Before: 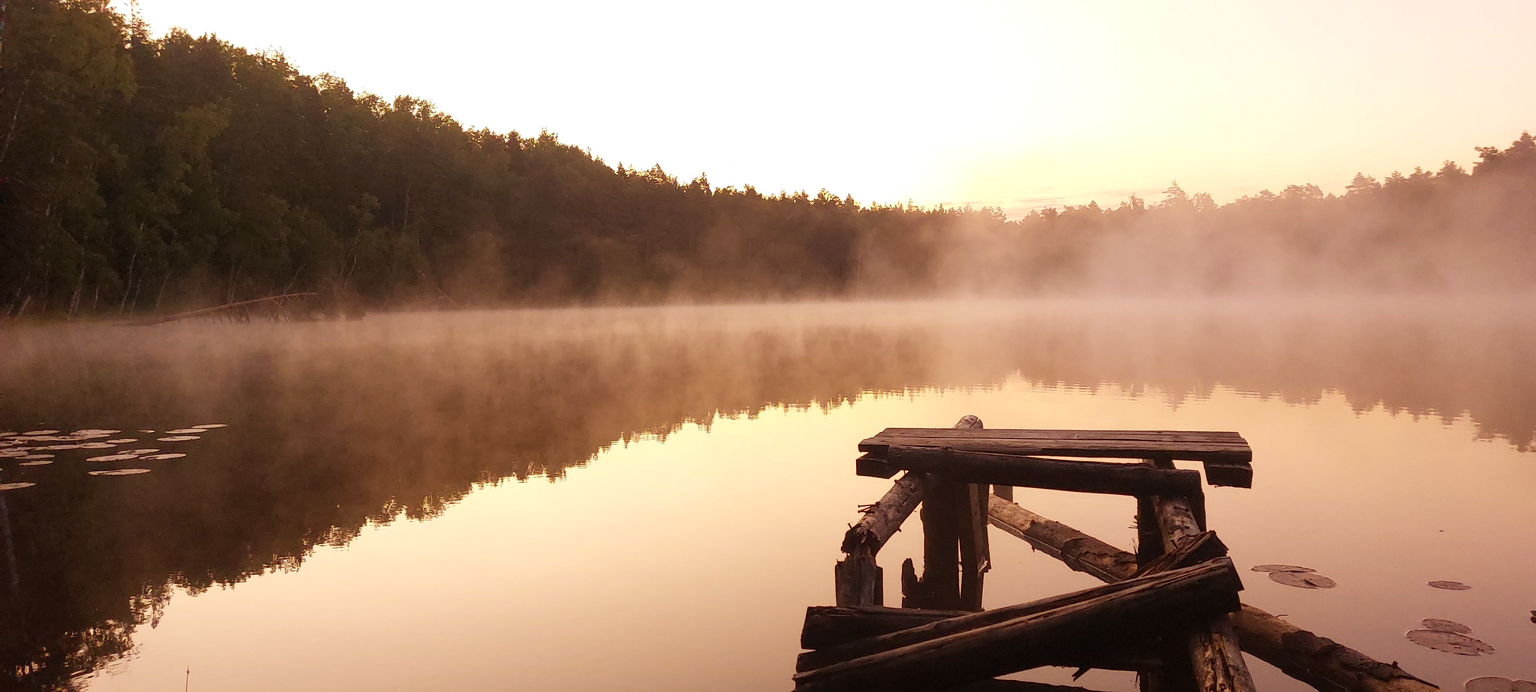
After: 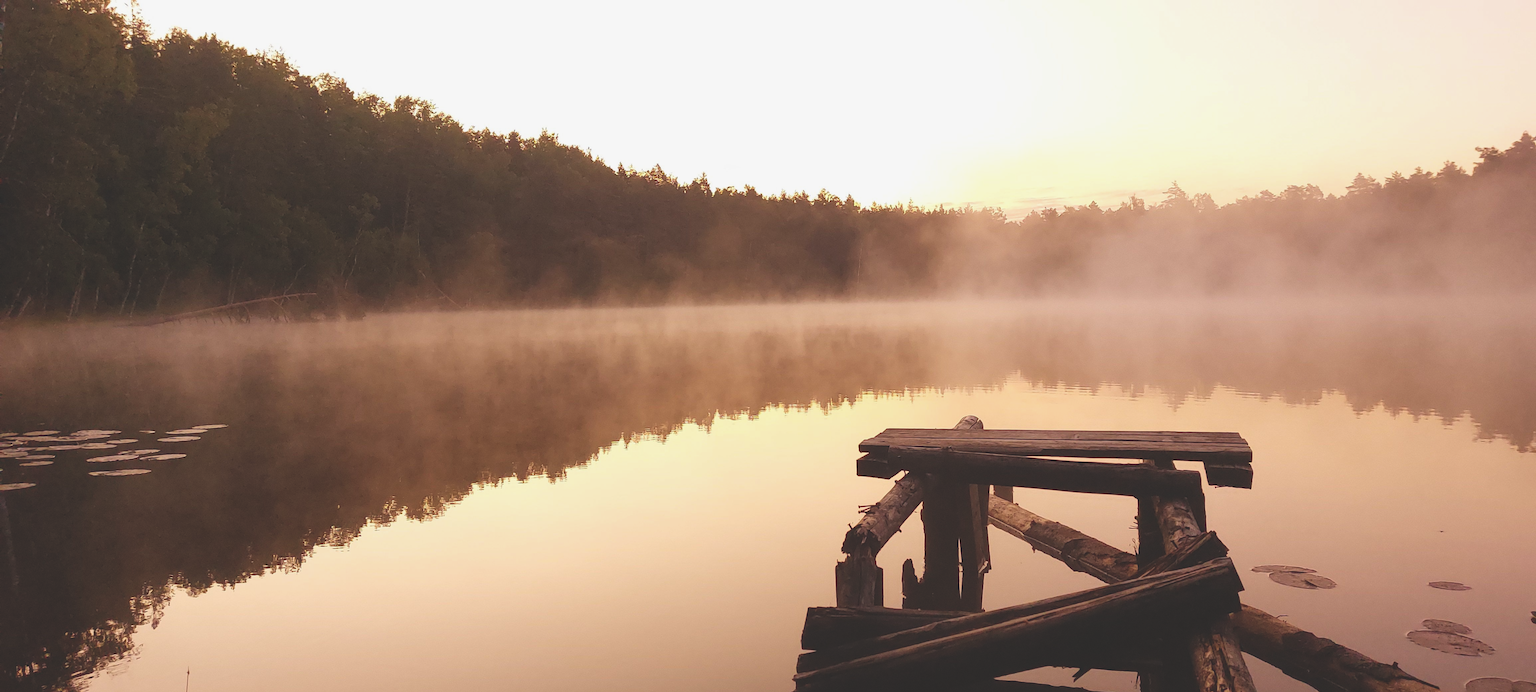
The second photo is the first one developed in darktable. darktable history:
exposure: black level correction -0.025, exposure -0.119 EV, compensate highlight preservation false
